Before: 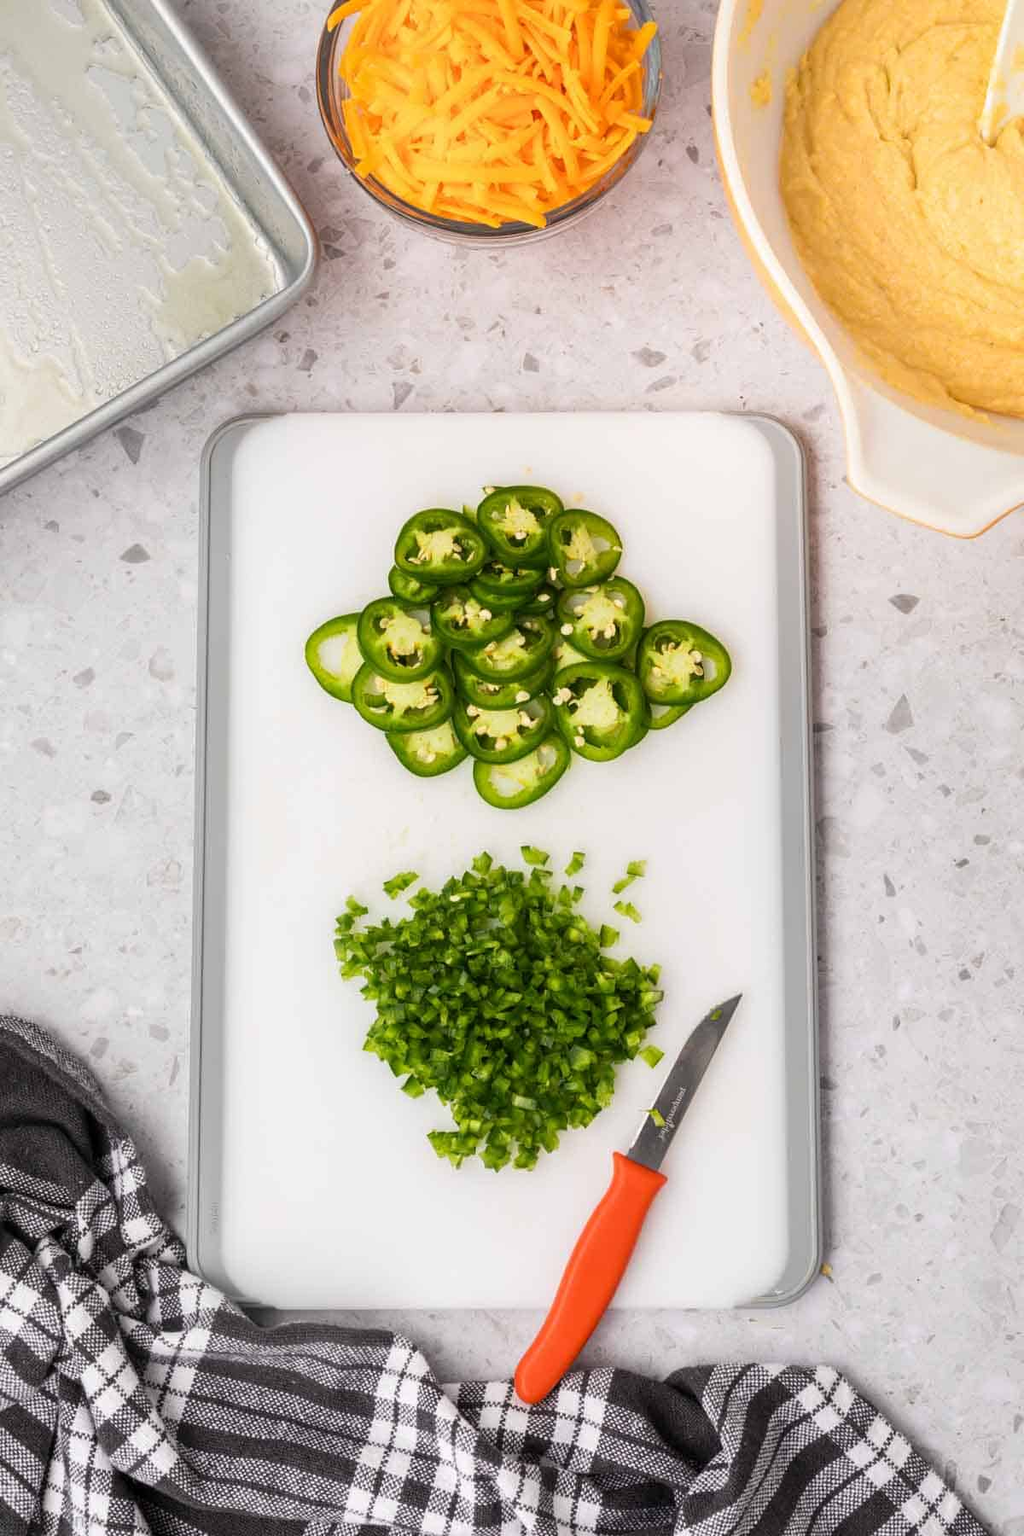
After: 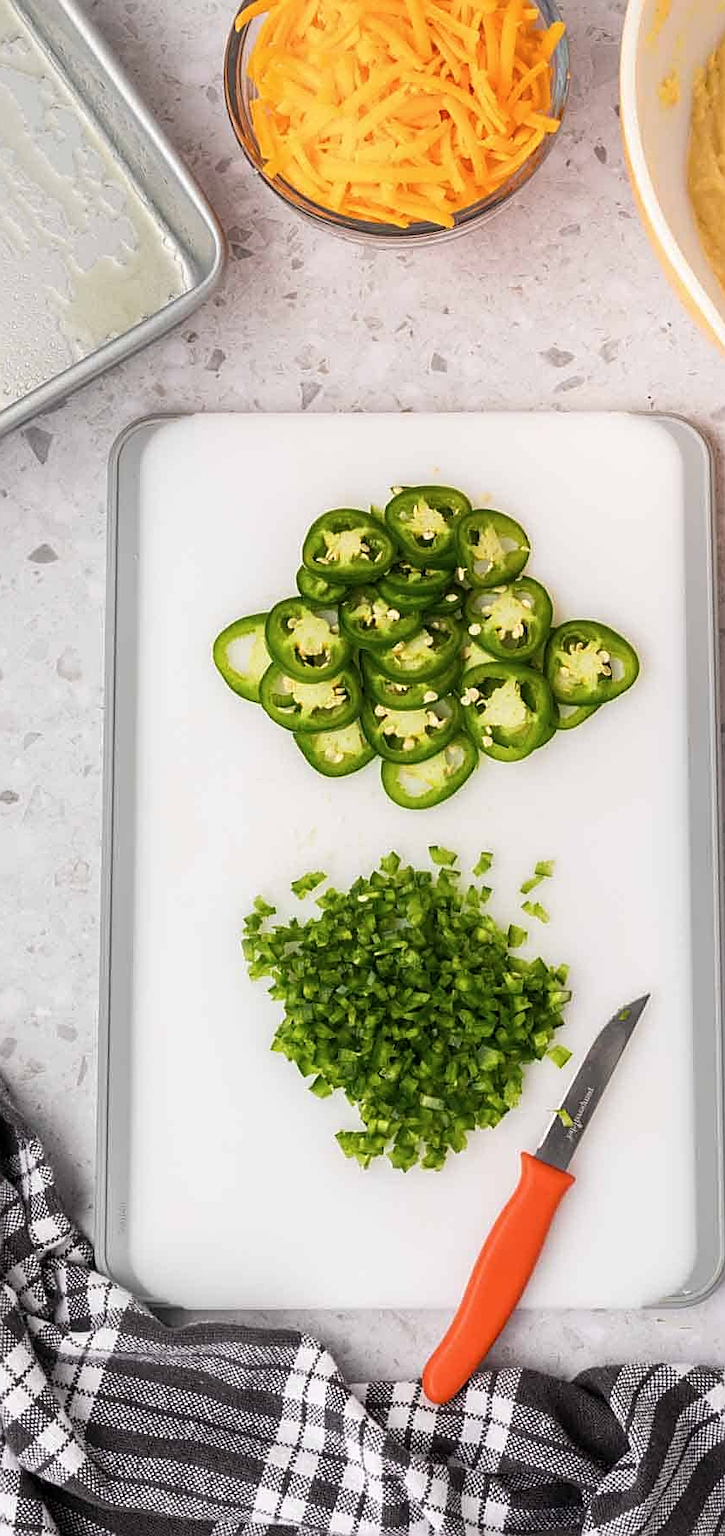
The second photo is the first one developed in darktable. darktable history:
exposure: compensate highlight preservation false
sharpen: amount 0.499
contrast brightness saturation: saturation -0.052
crop and rotate: left 9.01%, right 20.088%
